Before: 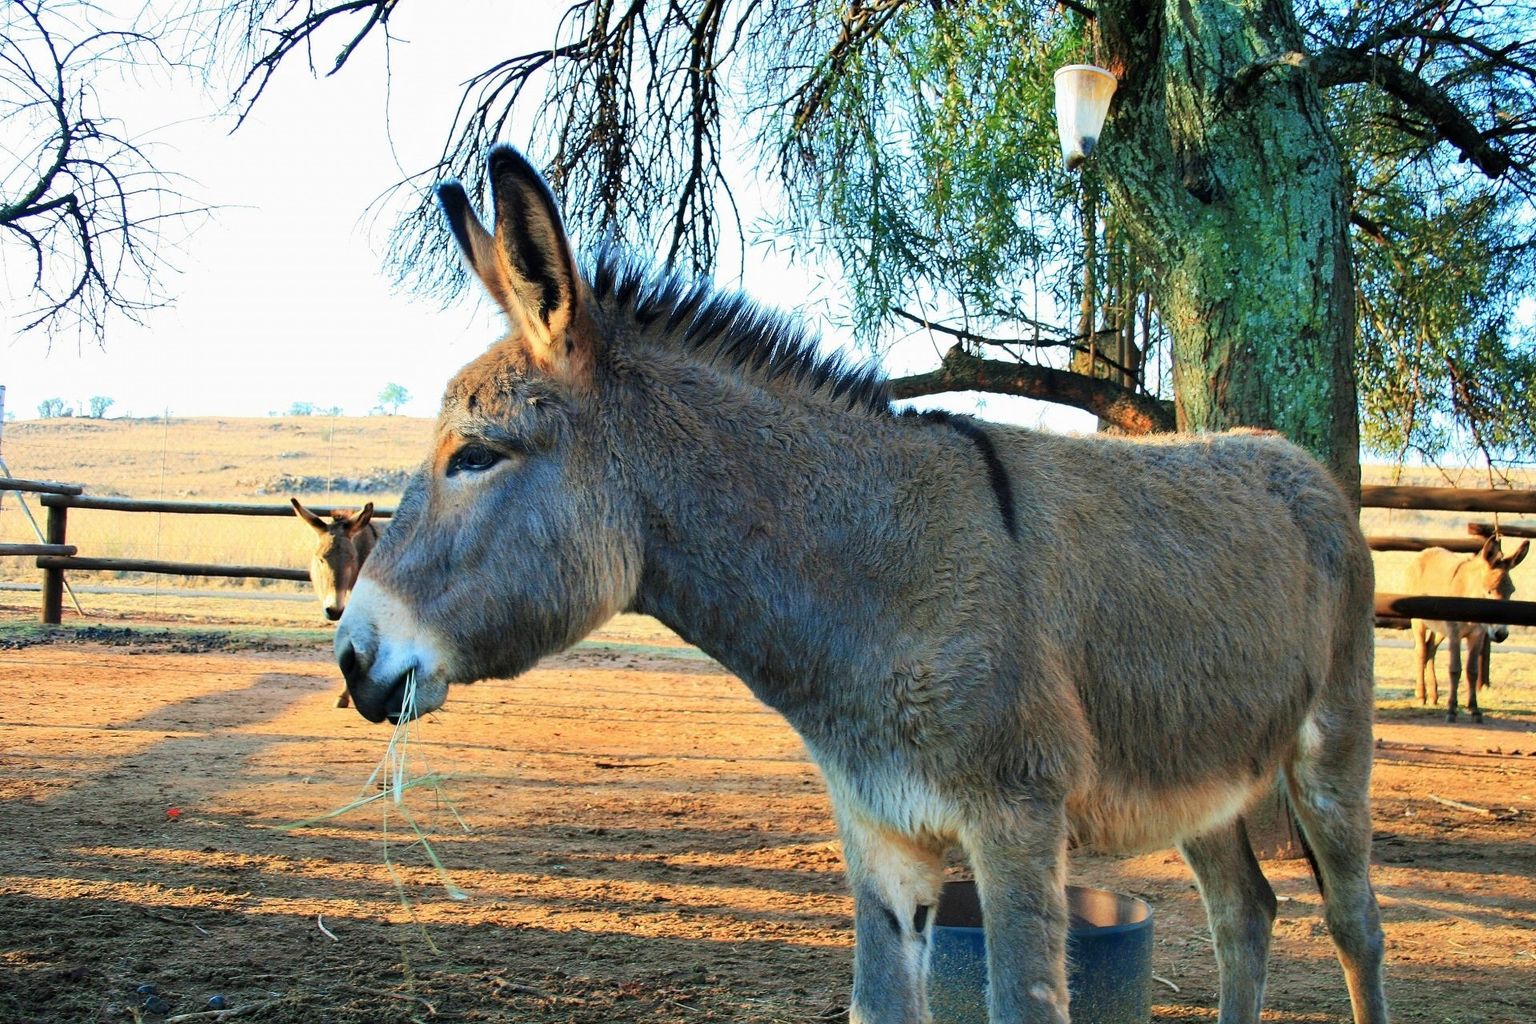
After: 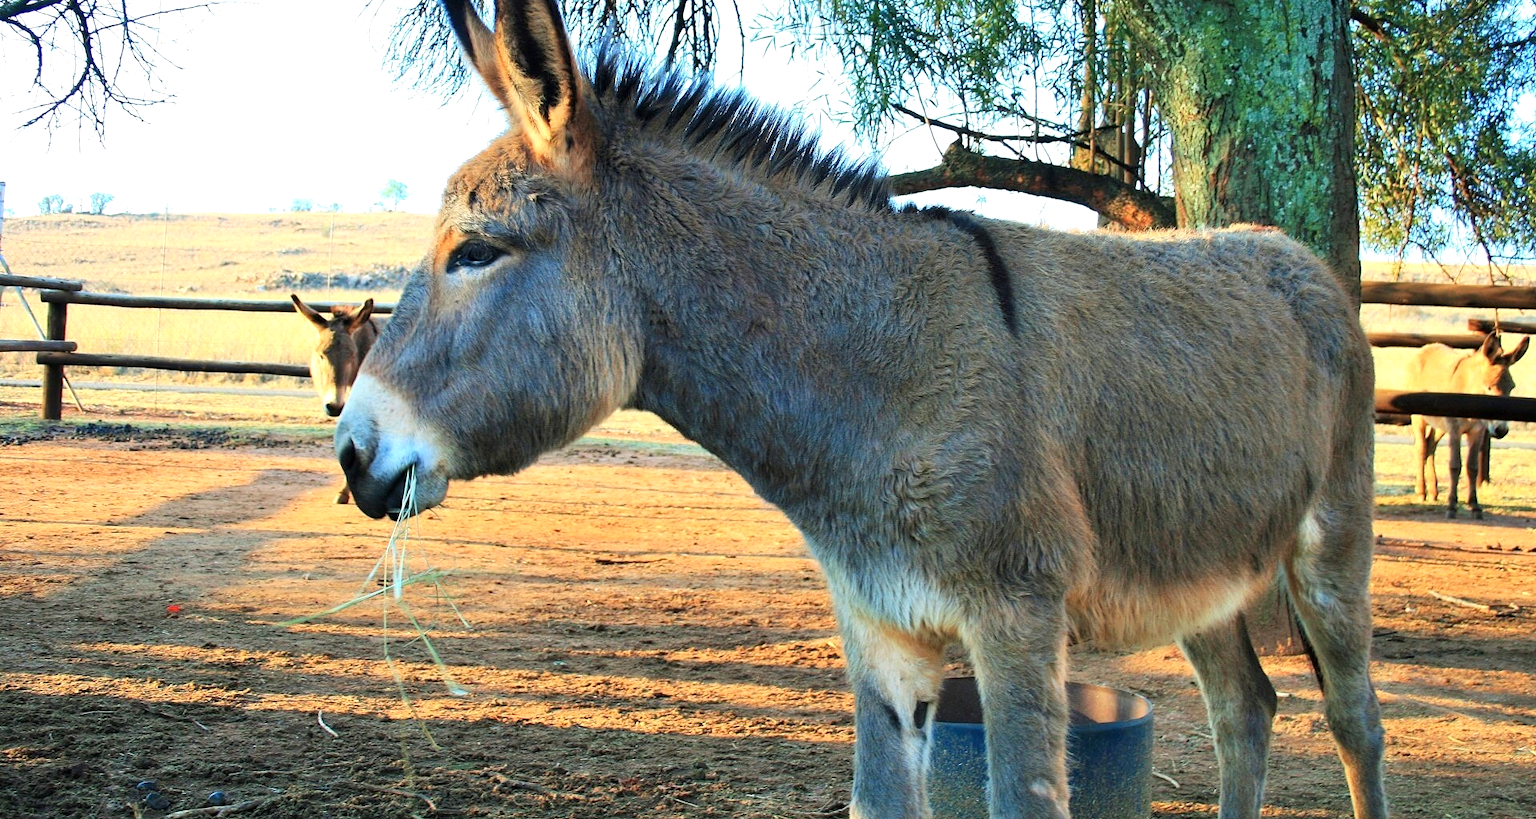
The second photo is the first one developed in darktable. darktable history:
exposure: exposure 0.3 EV, compensate highlight preservation false
crop and rotate: top 19.998%
